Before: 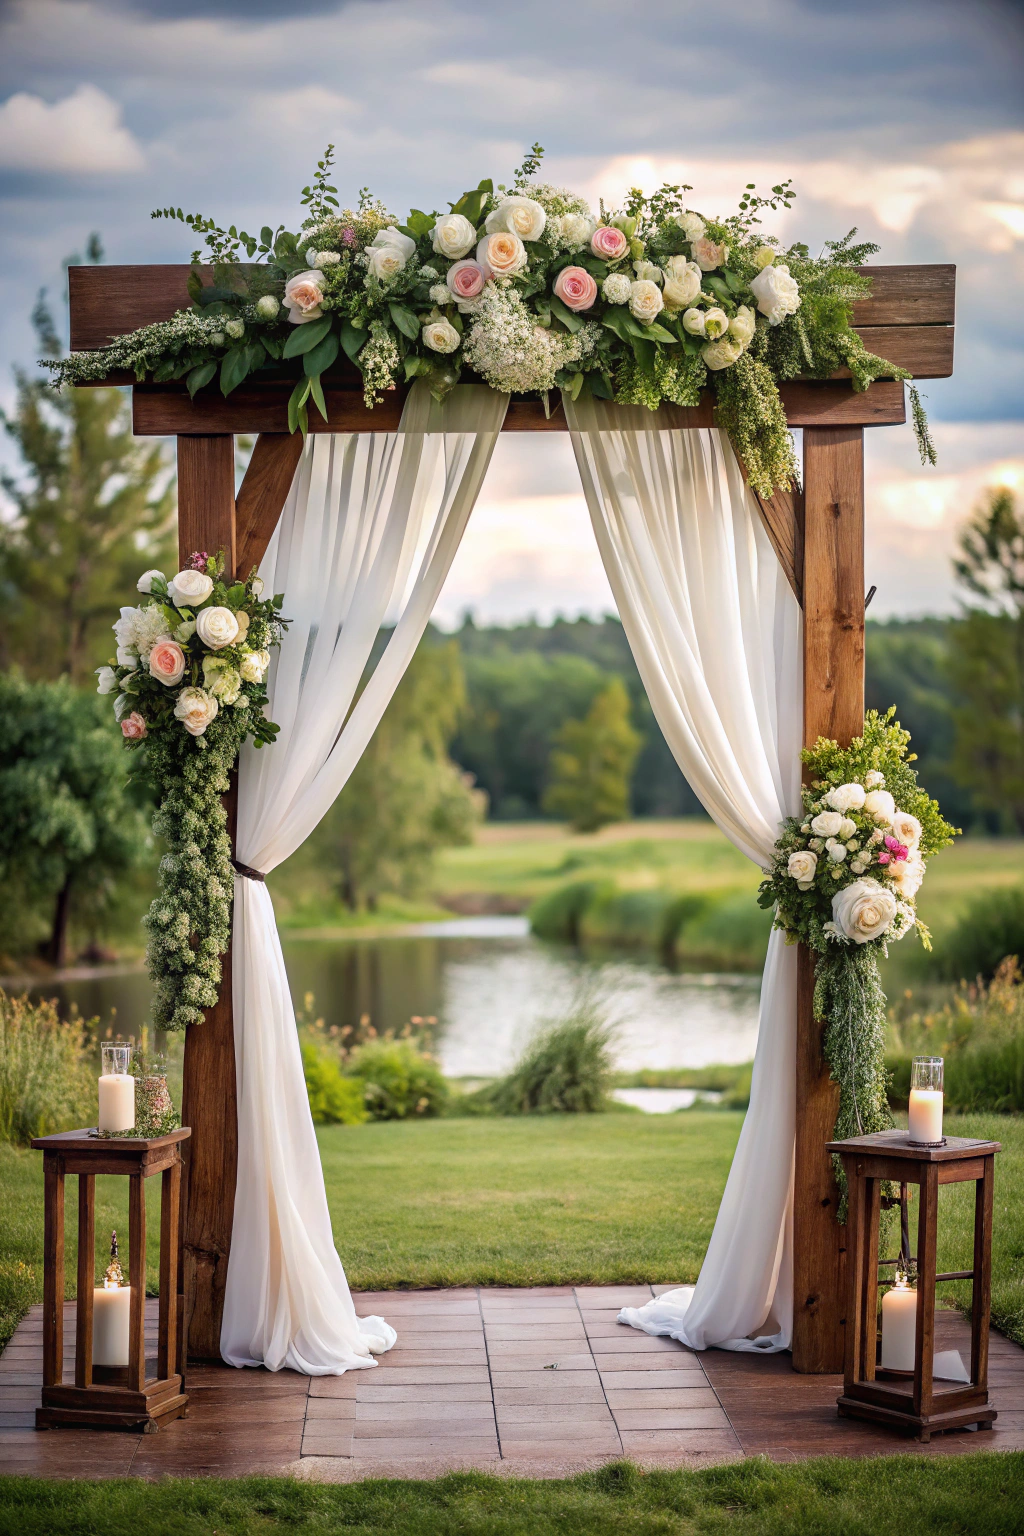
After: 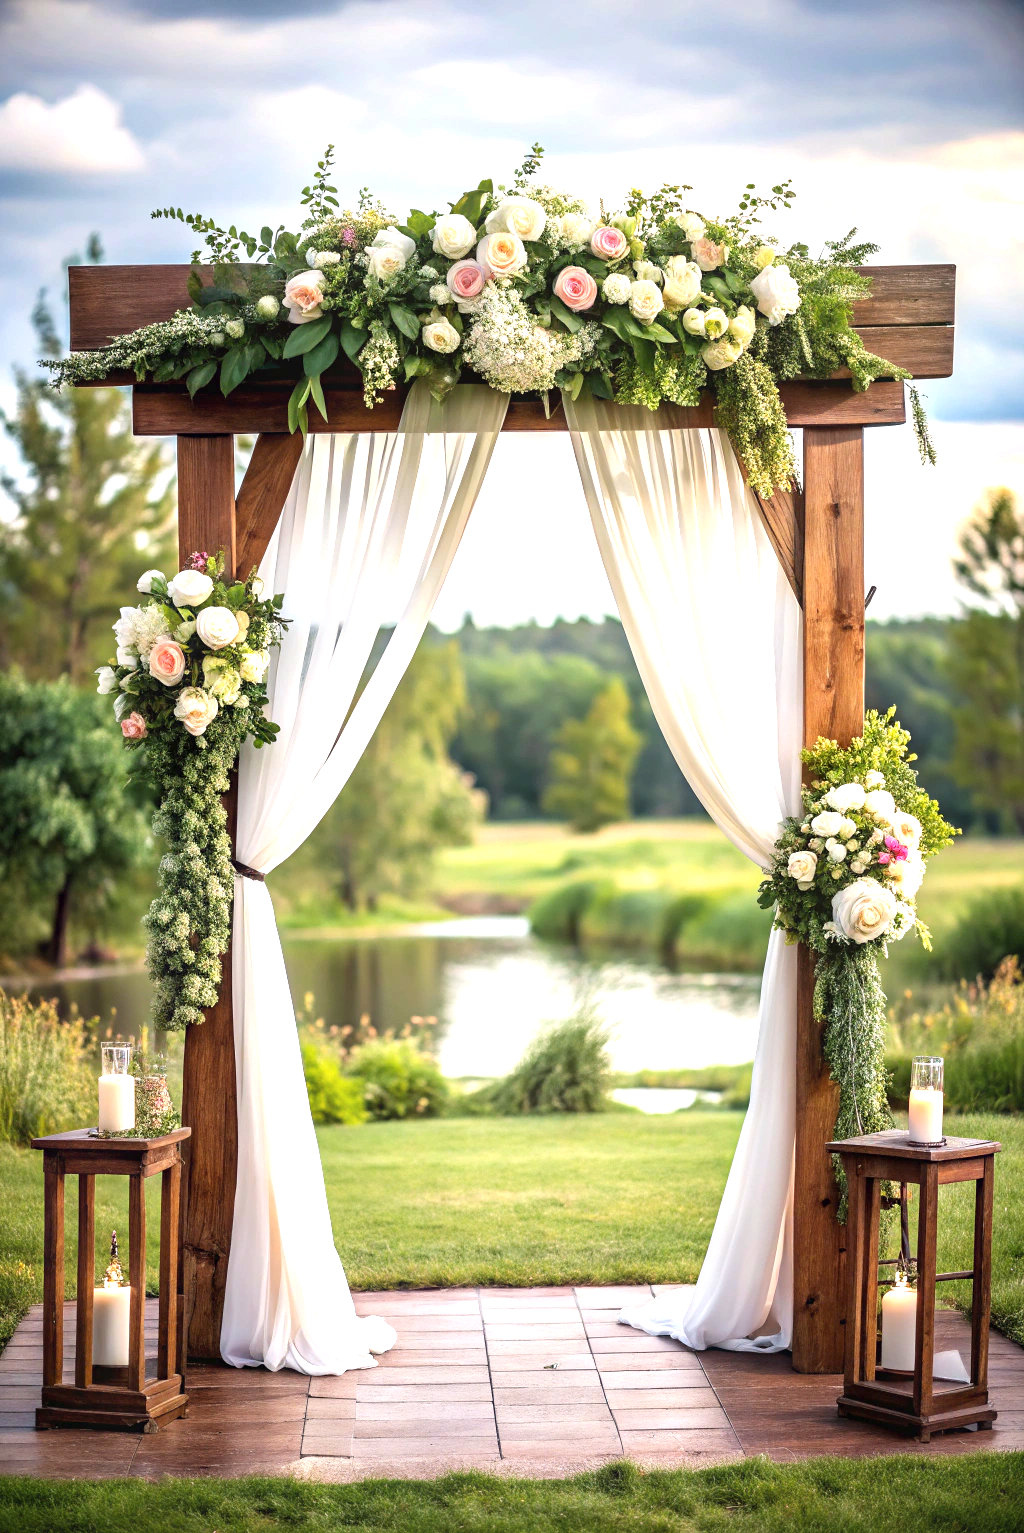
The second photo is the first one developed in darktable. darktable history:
exposure: exposure 0.935 EV, compensate highlight preservation false
crop: top 0.05%, bottom 0.098%
